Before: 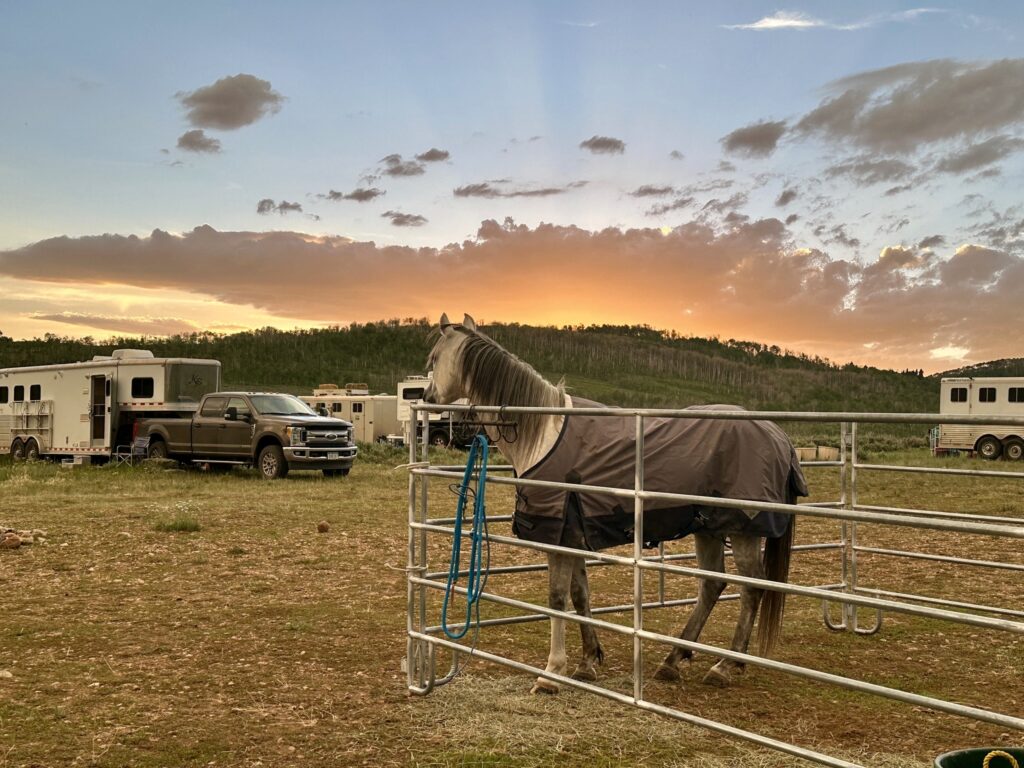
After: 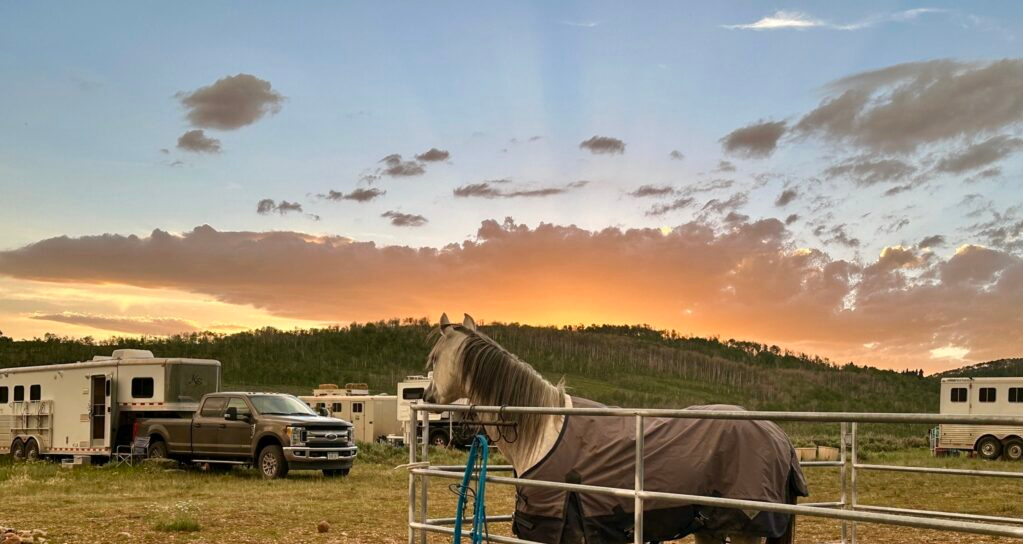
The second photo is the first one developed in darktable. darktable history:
crop: bottom 29.15%
